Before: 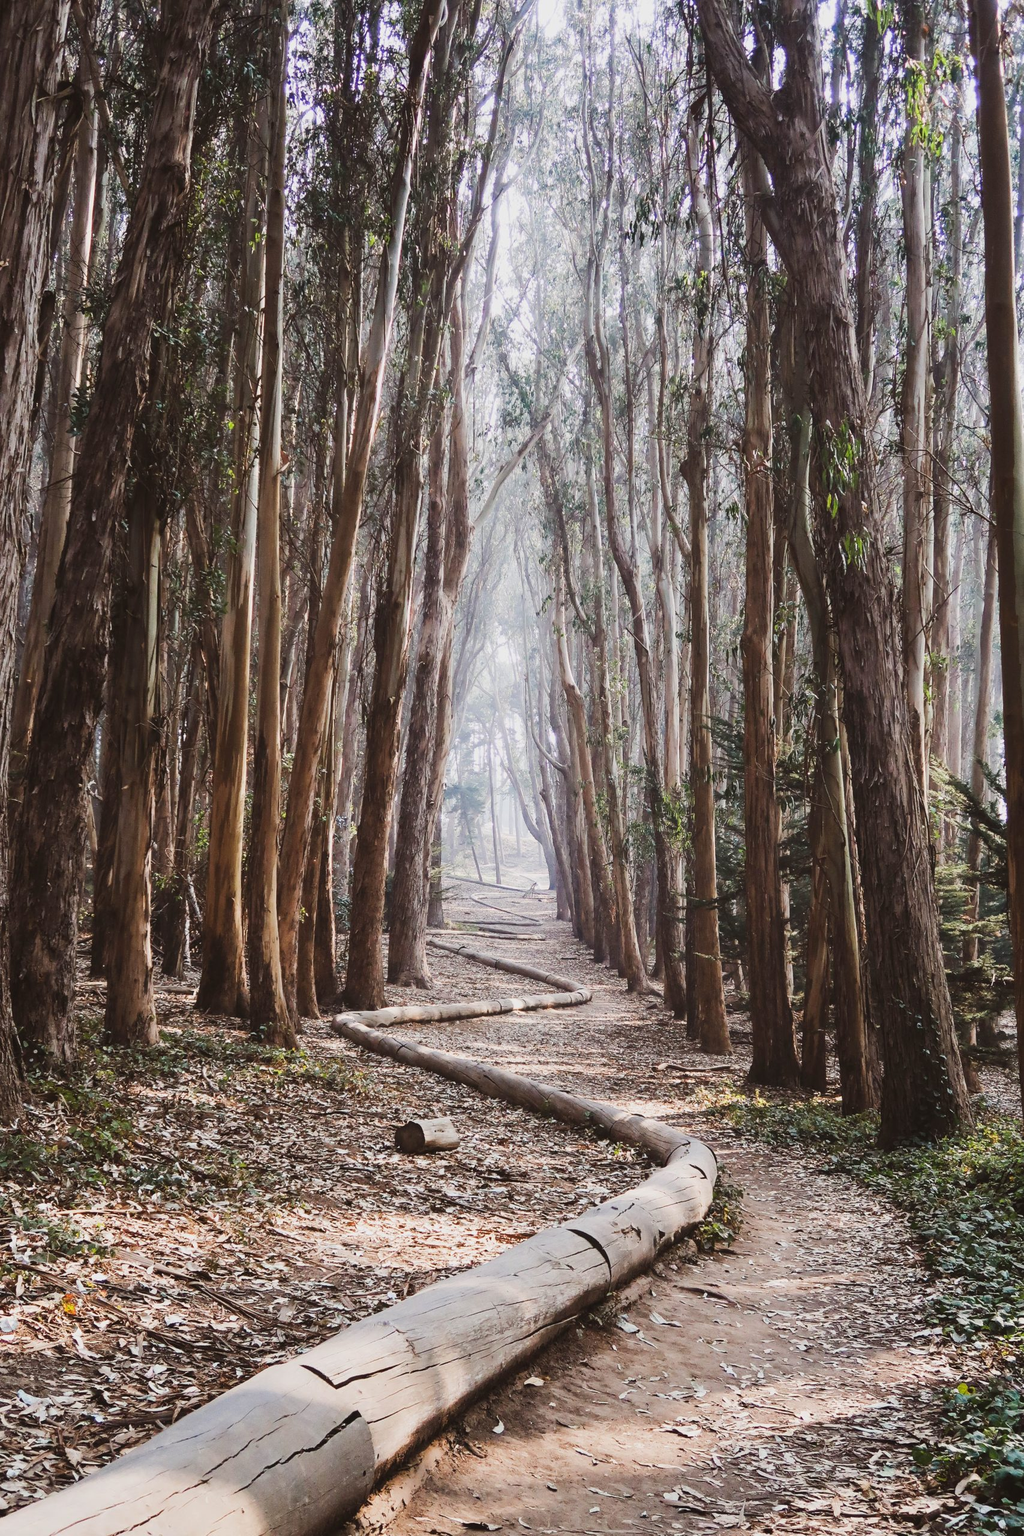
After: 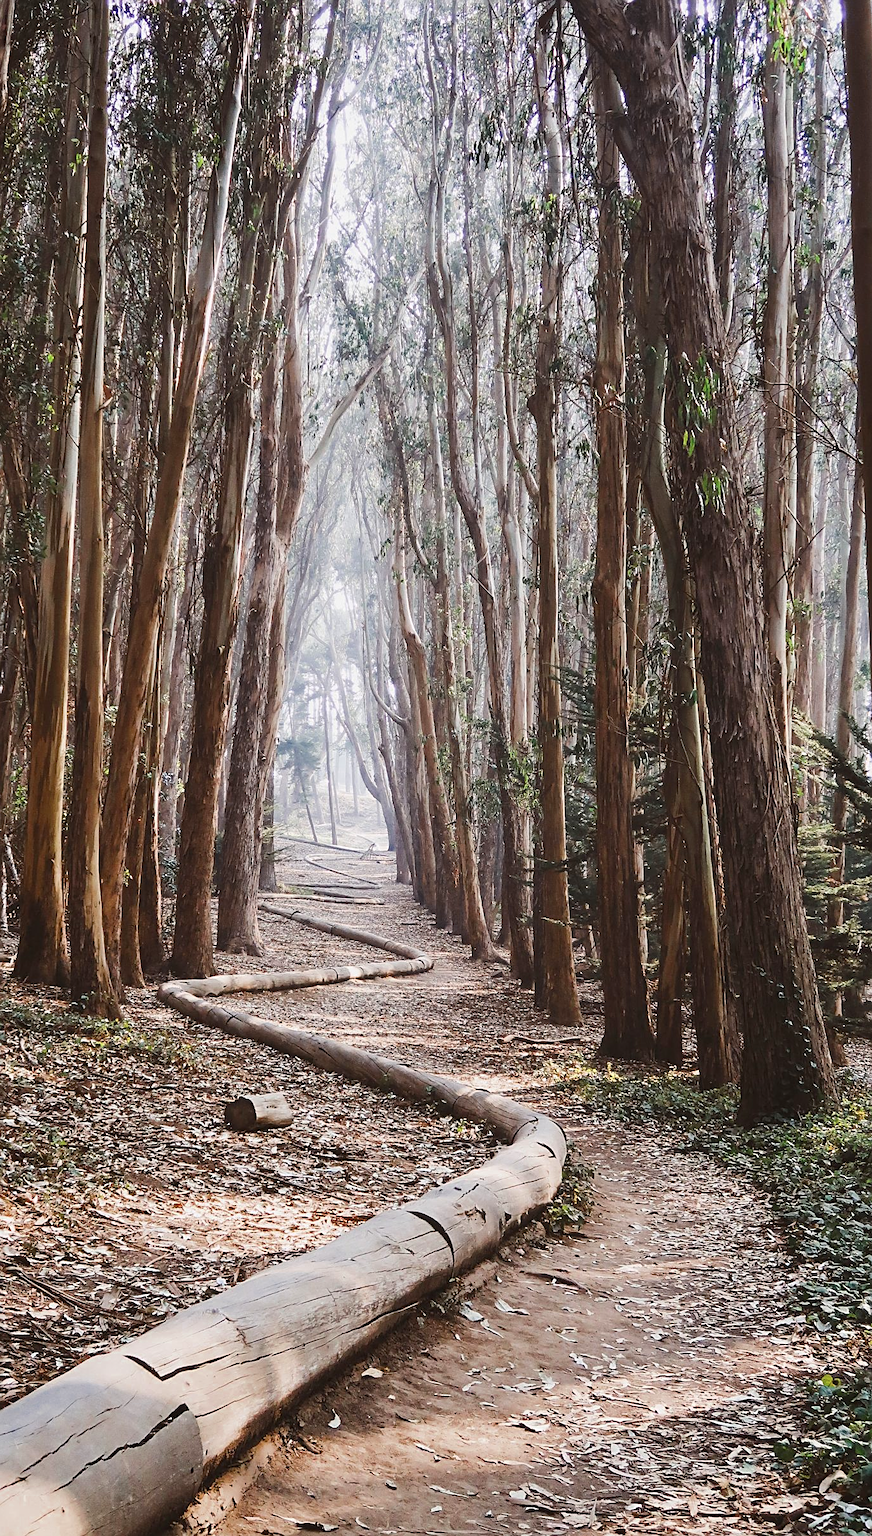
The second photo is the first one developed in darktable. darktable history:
crop and rotate: left 17.959%, top 5.771%, right 1.742%
exposure: exposure 0.131 EV, compensate highlight preservation false
sharpen: on, module defaults
color zones: curves: ch0 [(0, 0.5) (0.125, 0.4) (0.25, 0.5) (0.375, 0.4) (0.5, 0.4) (0.625, 0.35) (0.75, 0.35) (0.875, 0.5)]; ch1 [(0, 0.35) (0.125, 0.45) (0.25, 0.35) (0.375, 0.35) (0.5, 0.35) (0.625, 0.35) (0.75, 0.45) (0.875, 0.35)]; ch2 [(0, 0.6) (0.125, 0.5) (0.25, 0.5) (0.375, 0.6) (0.5, 0.6) (0.625, 0.5) (0.75, 0.5) (0.875, 0.5)]
color balance rgb: perceptual saturation grading › global saturation 20%, global vibrance 20%
